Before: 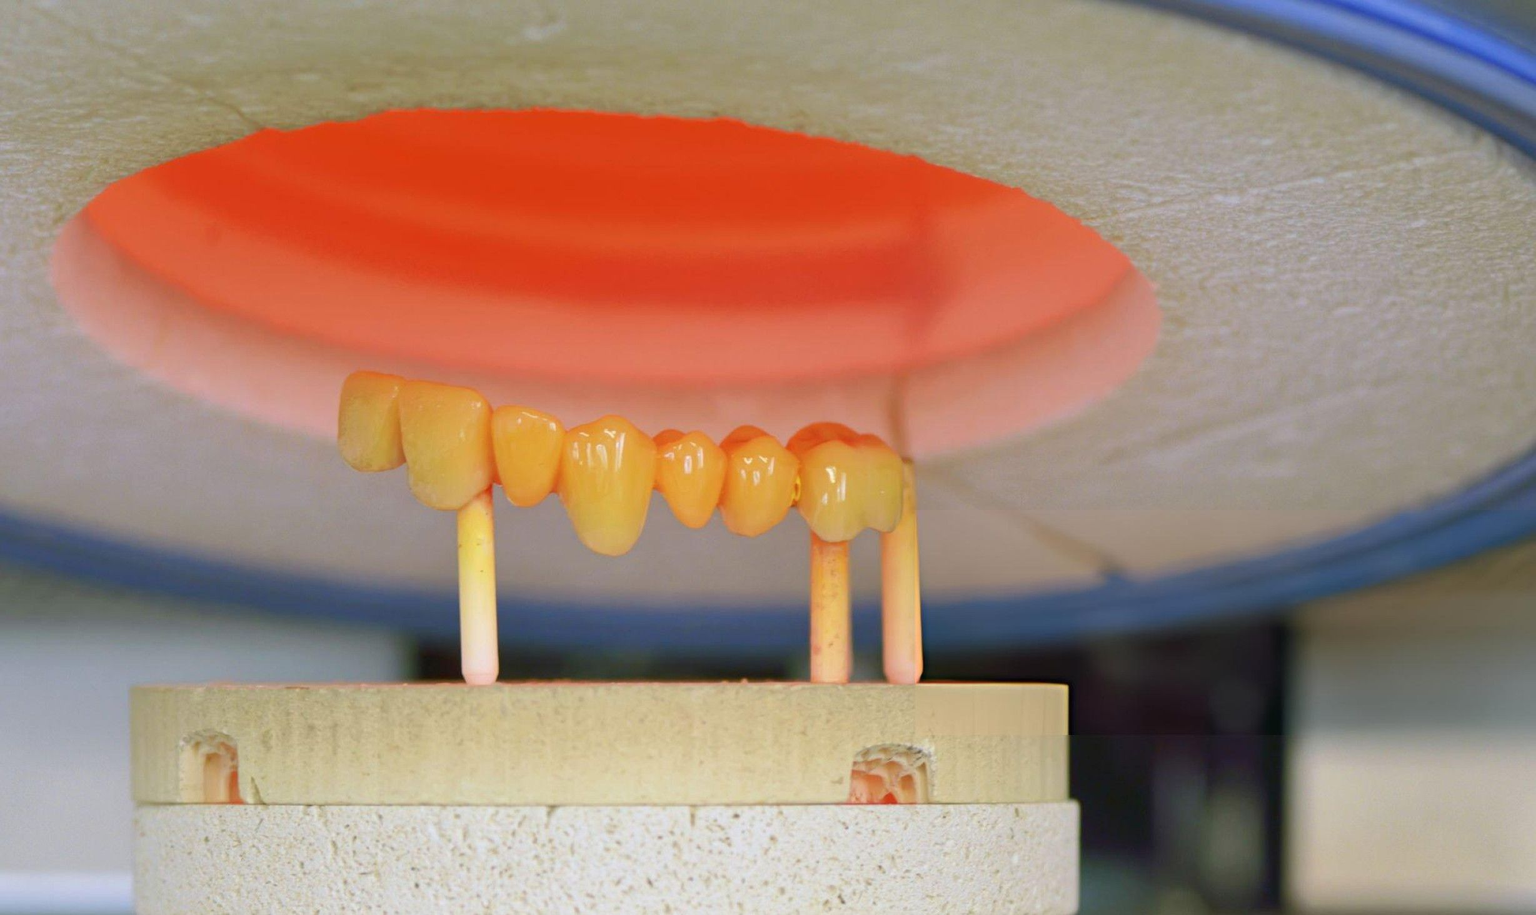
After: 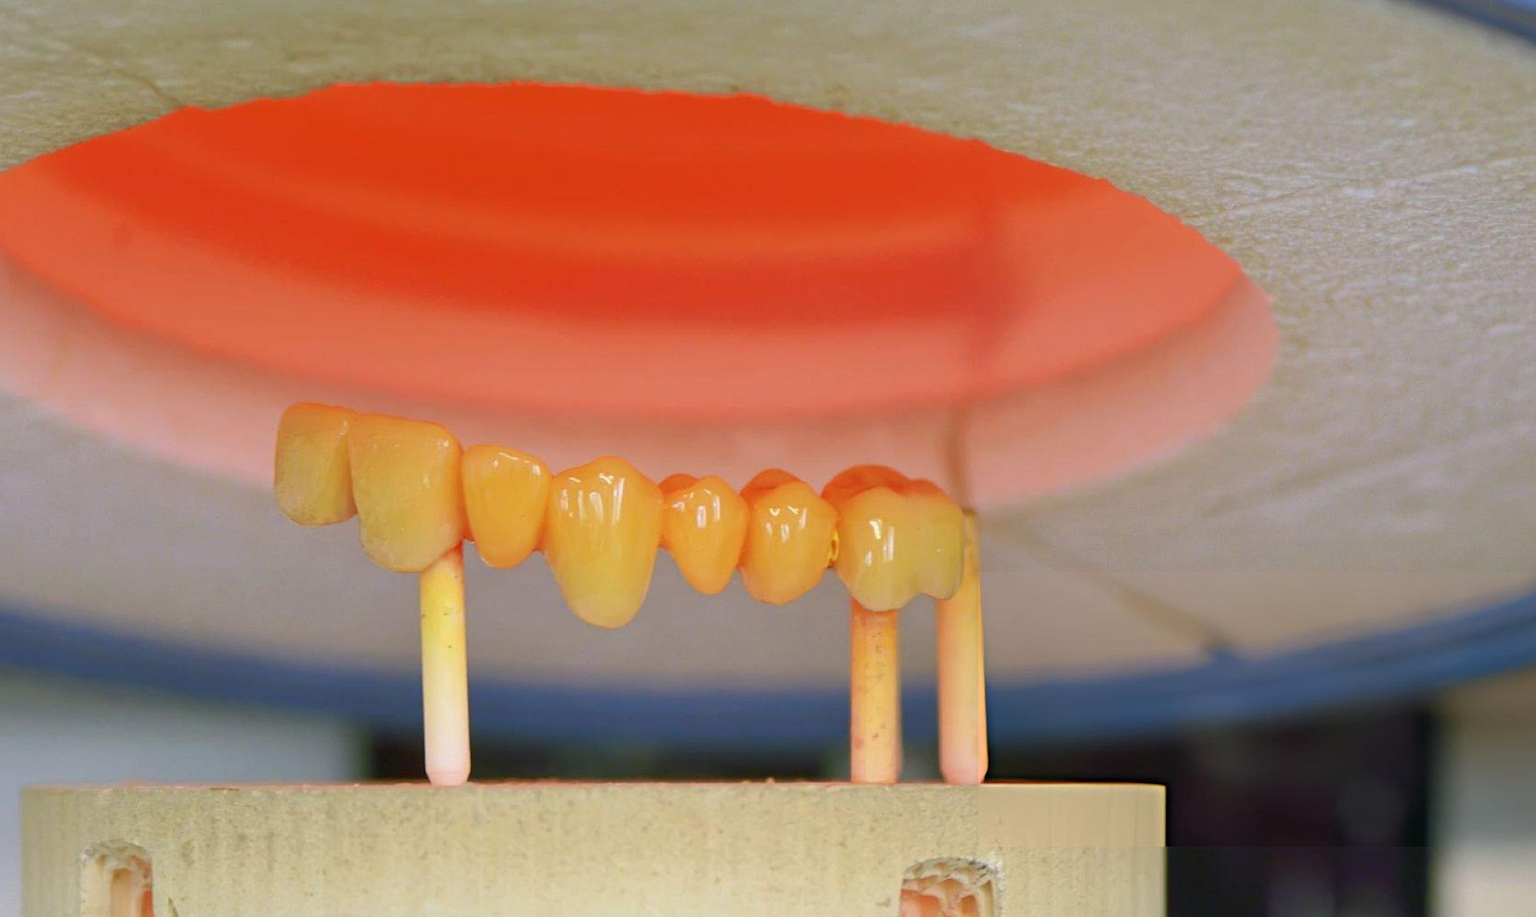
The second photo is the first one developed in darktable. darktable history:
sharpen: amount 0.216
crop and rotate: left 7.371%, top 4.57%, right 10.628%, bottom 13.235%
